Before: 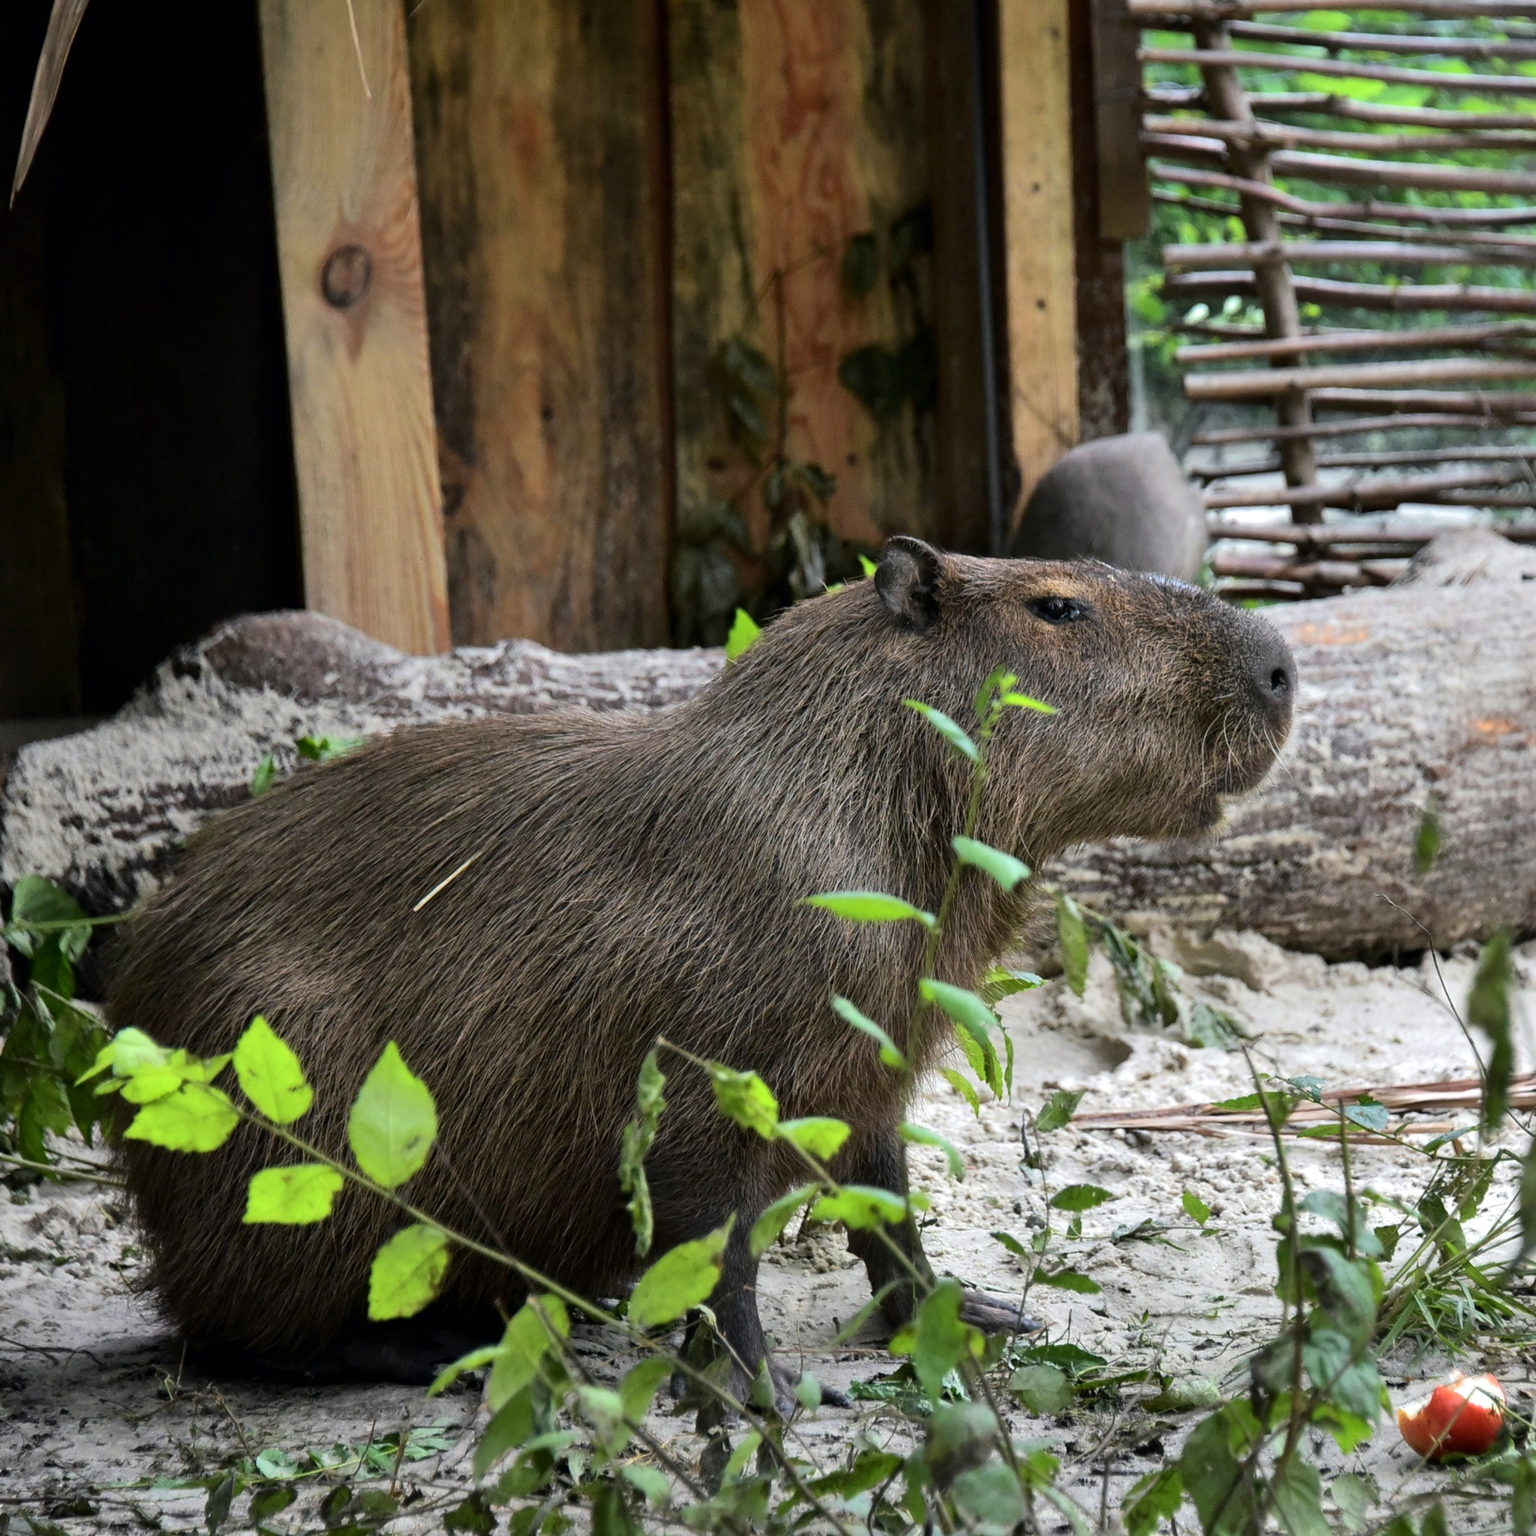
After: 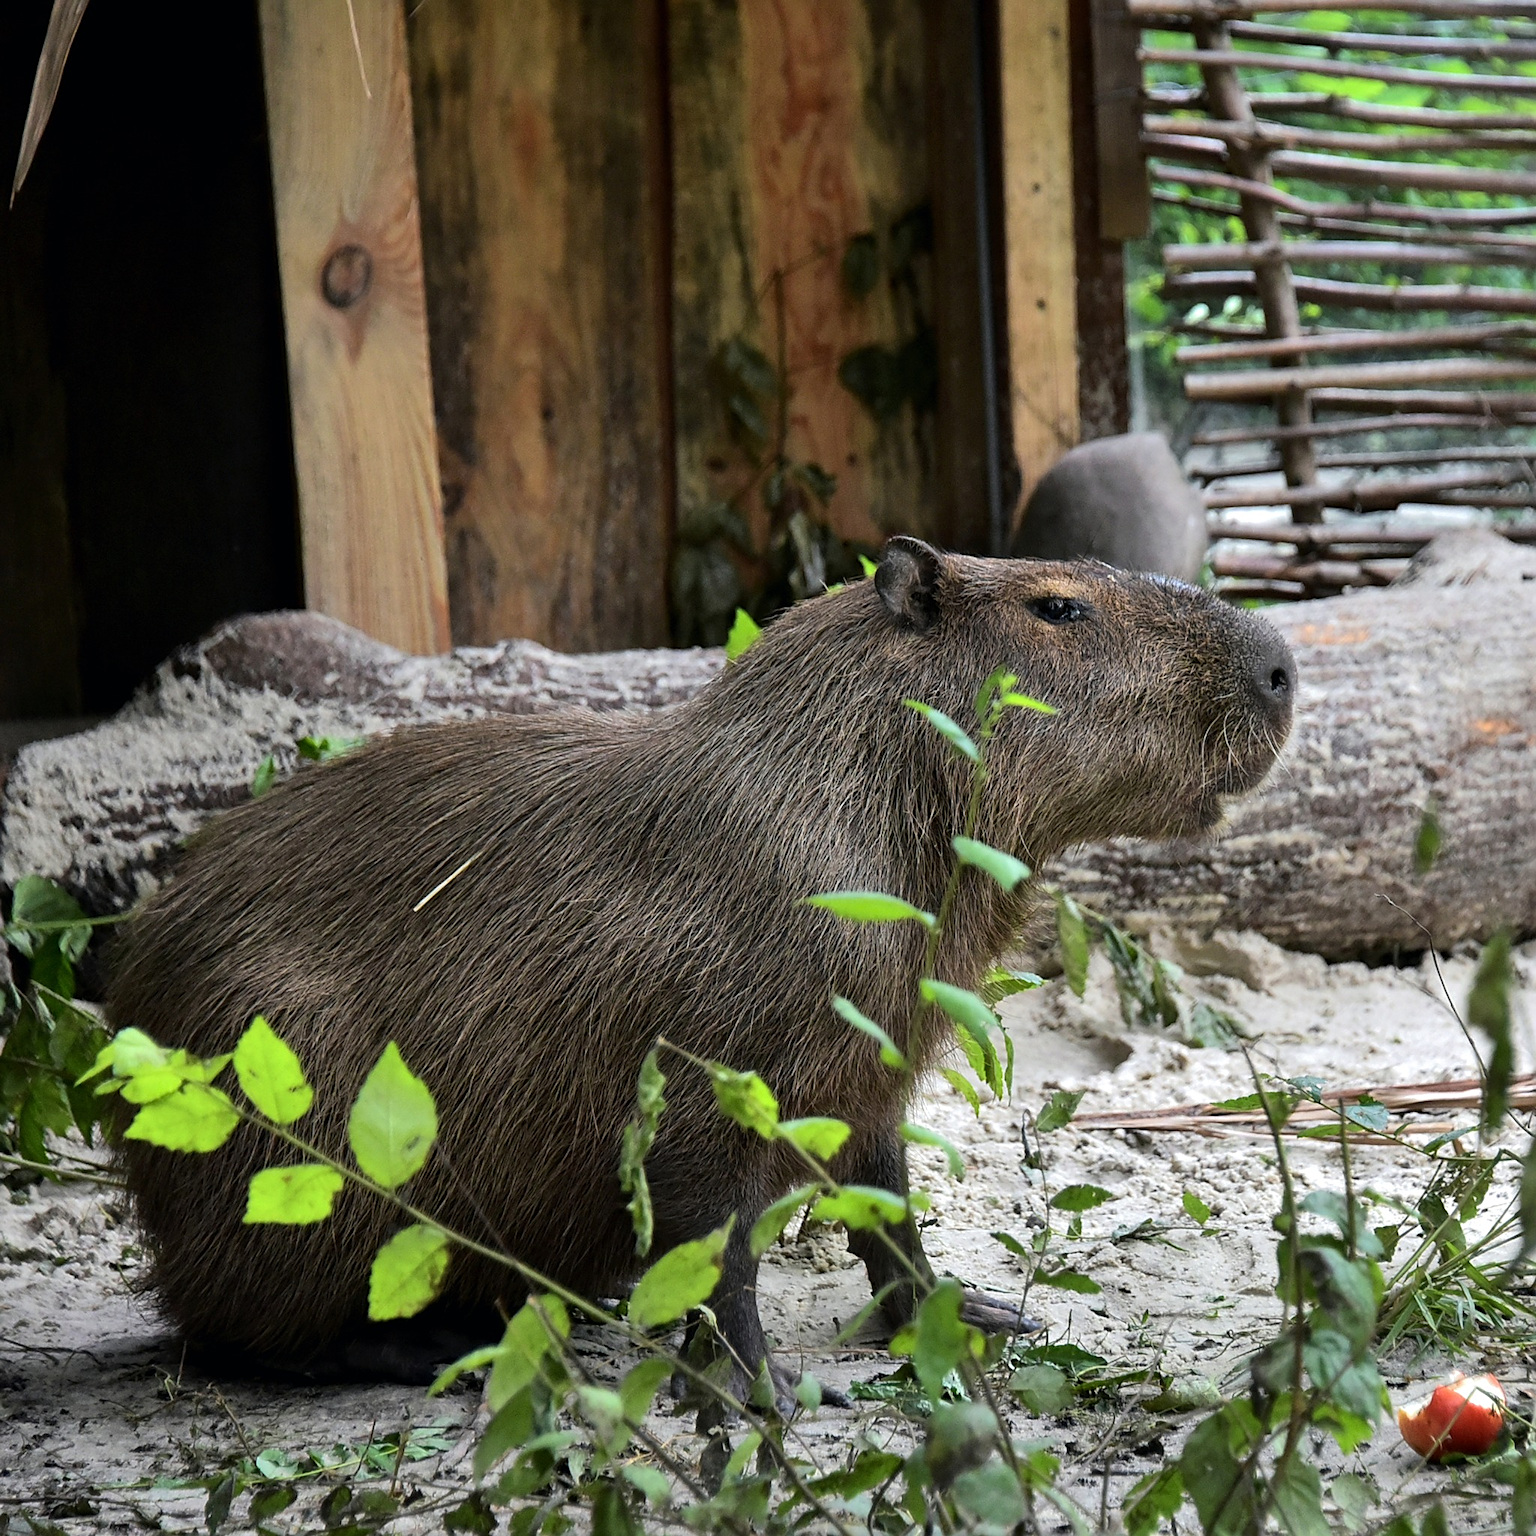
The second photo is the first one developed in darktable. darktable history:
white balance: emerald 1
sharpen: on, module defaults
